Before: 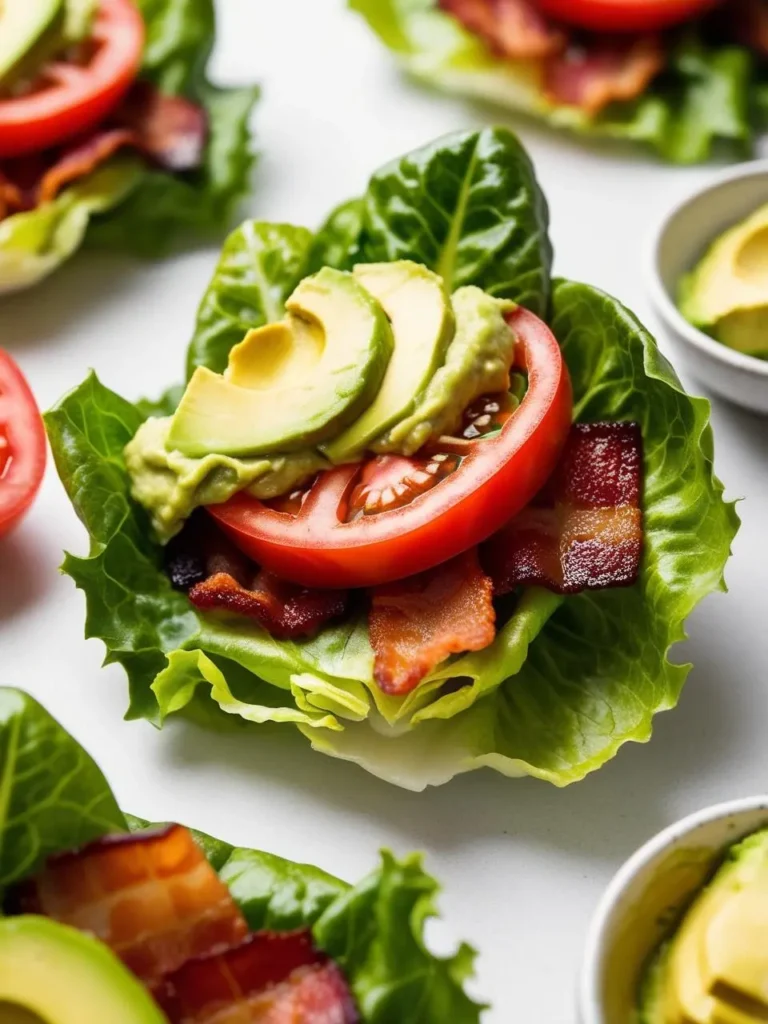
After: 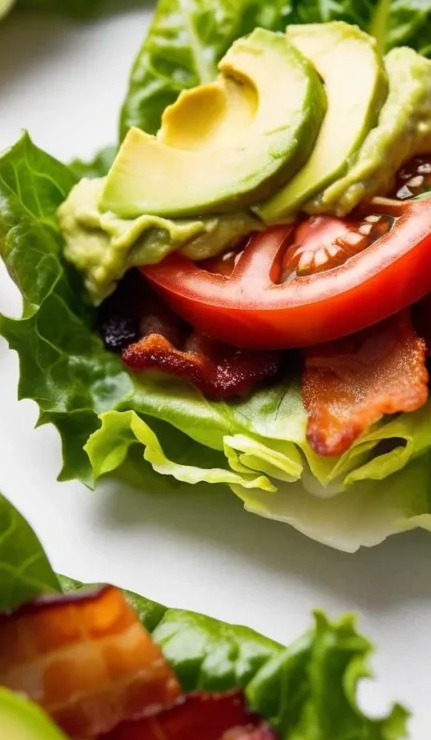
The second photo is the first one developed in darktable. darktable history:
crop: left 8.816%, top 23.404%, right 35.053%, bottom 4.329%
